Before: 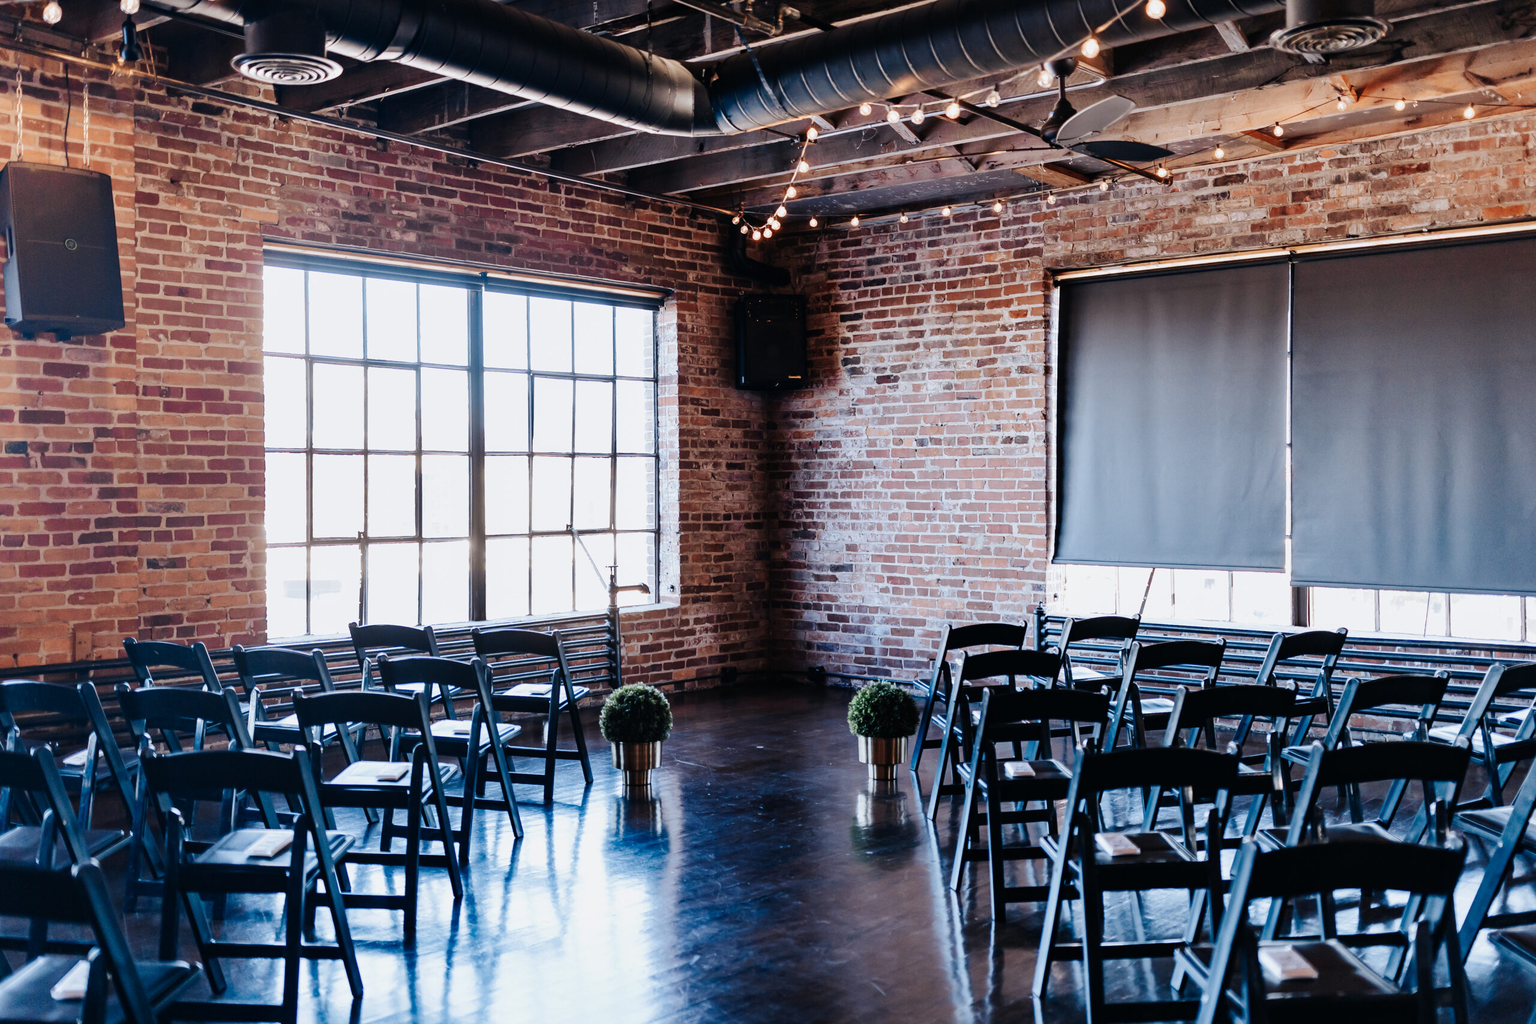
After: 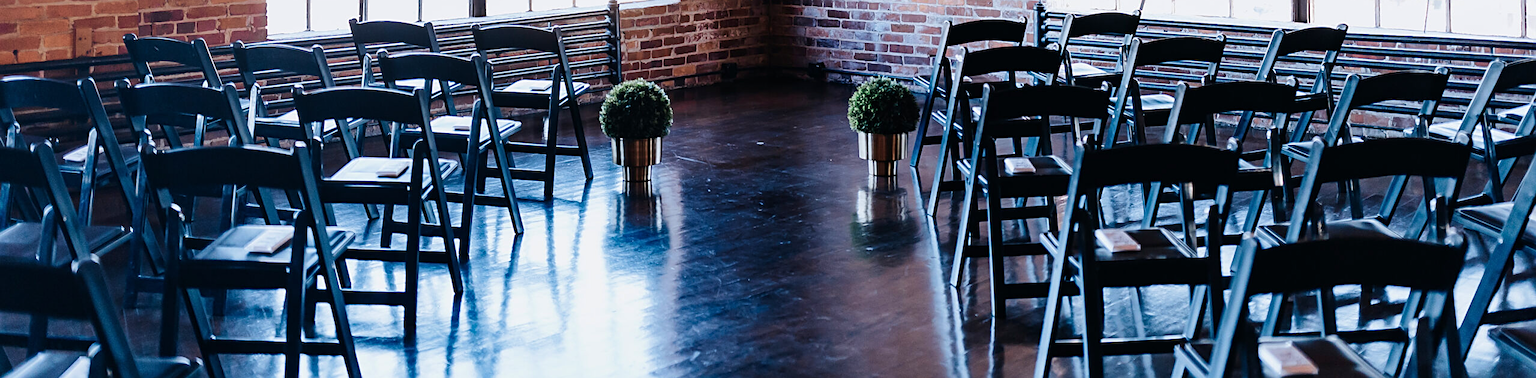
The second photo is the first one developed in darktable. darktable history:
crop and rotate: top 59.034%, bottom 4.05%
sharpen: on, module defaults
velvia: on, module defaults
